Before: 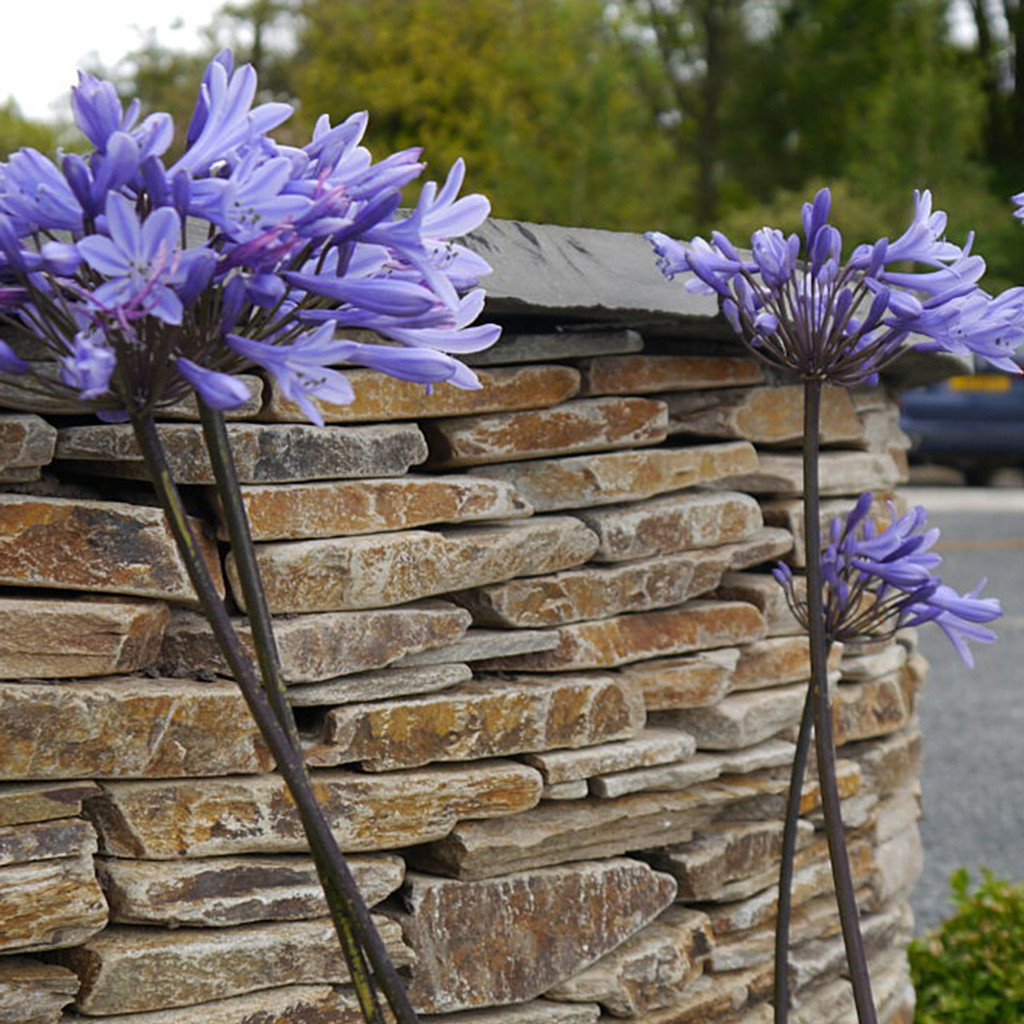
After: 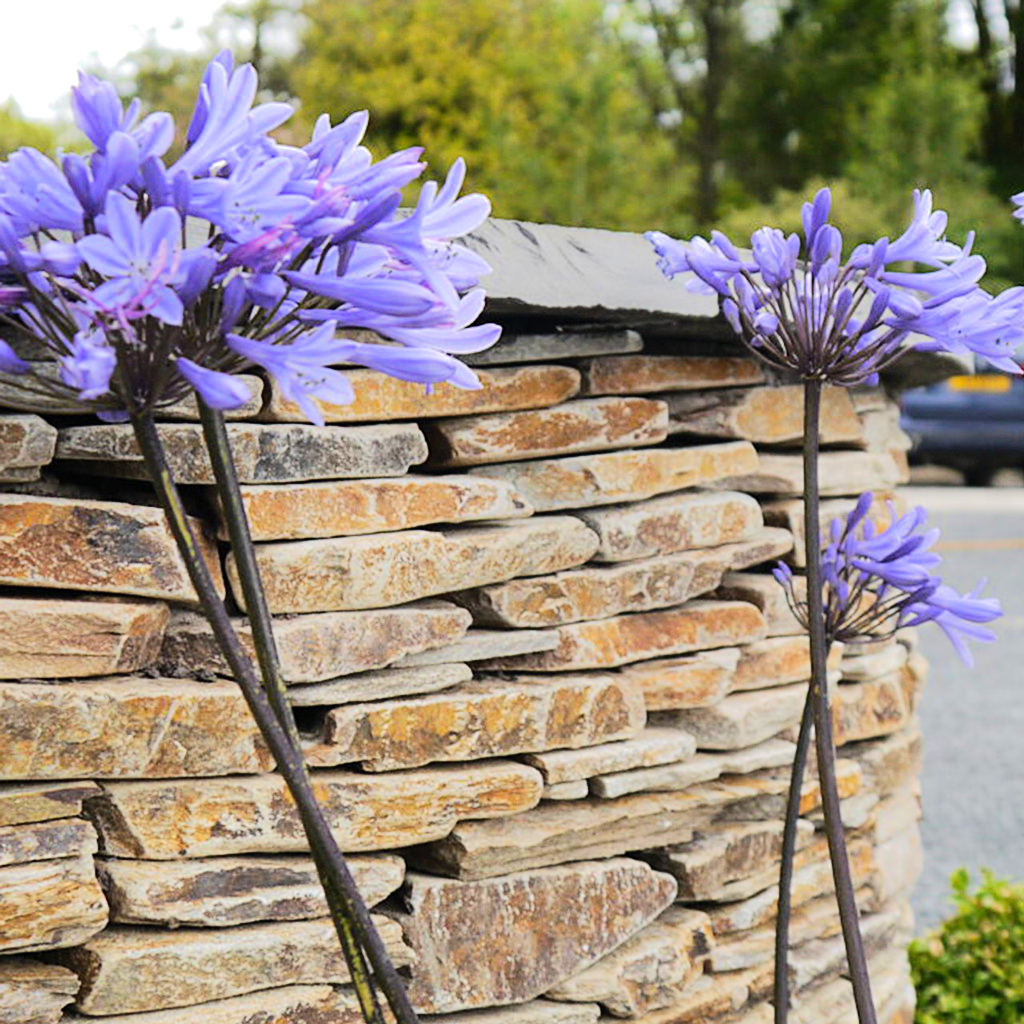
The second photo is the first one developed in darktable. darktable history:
tone equalizer: -7 EV 0.161 EV, -6 EV 0.63 EV, -5 EV 1.16 EV, -4 EV 1.37 EV, -3 EV 1.17 EV, -2 EV 0.6 EV, -1 EV 0.162 EV, edges refinement/feathering 500, mask exposure compensation -1.57 EV, preserve details no
